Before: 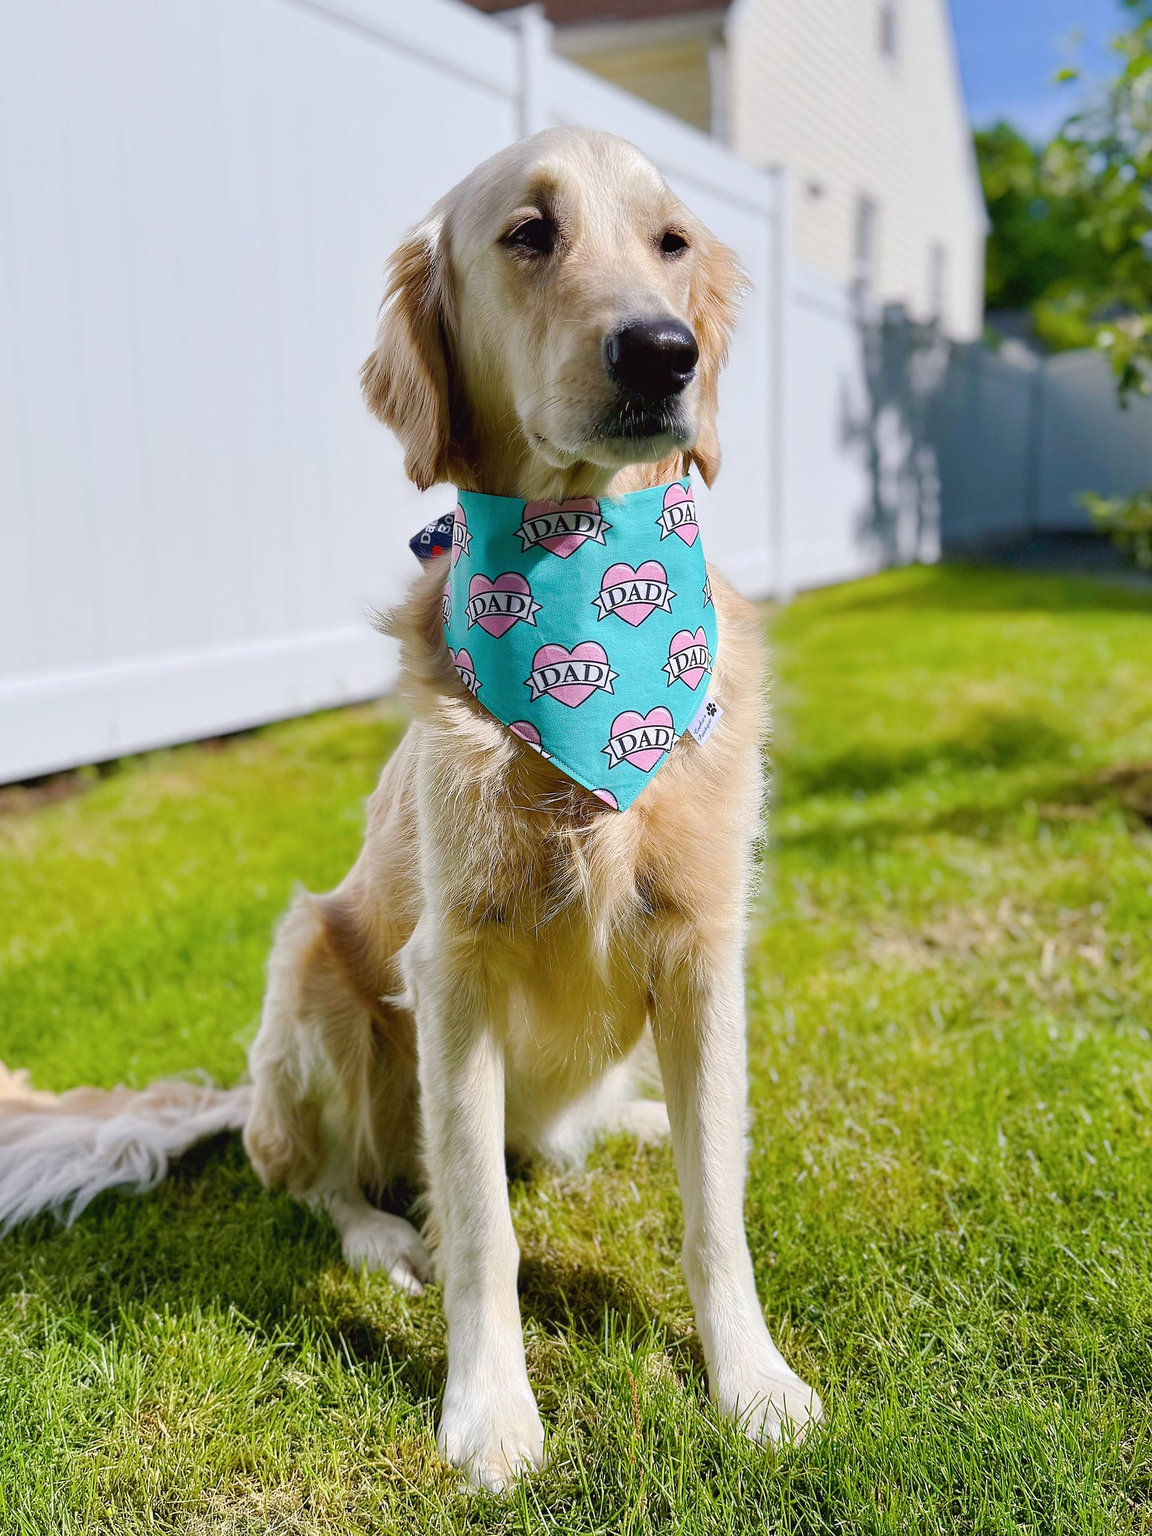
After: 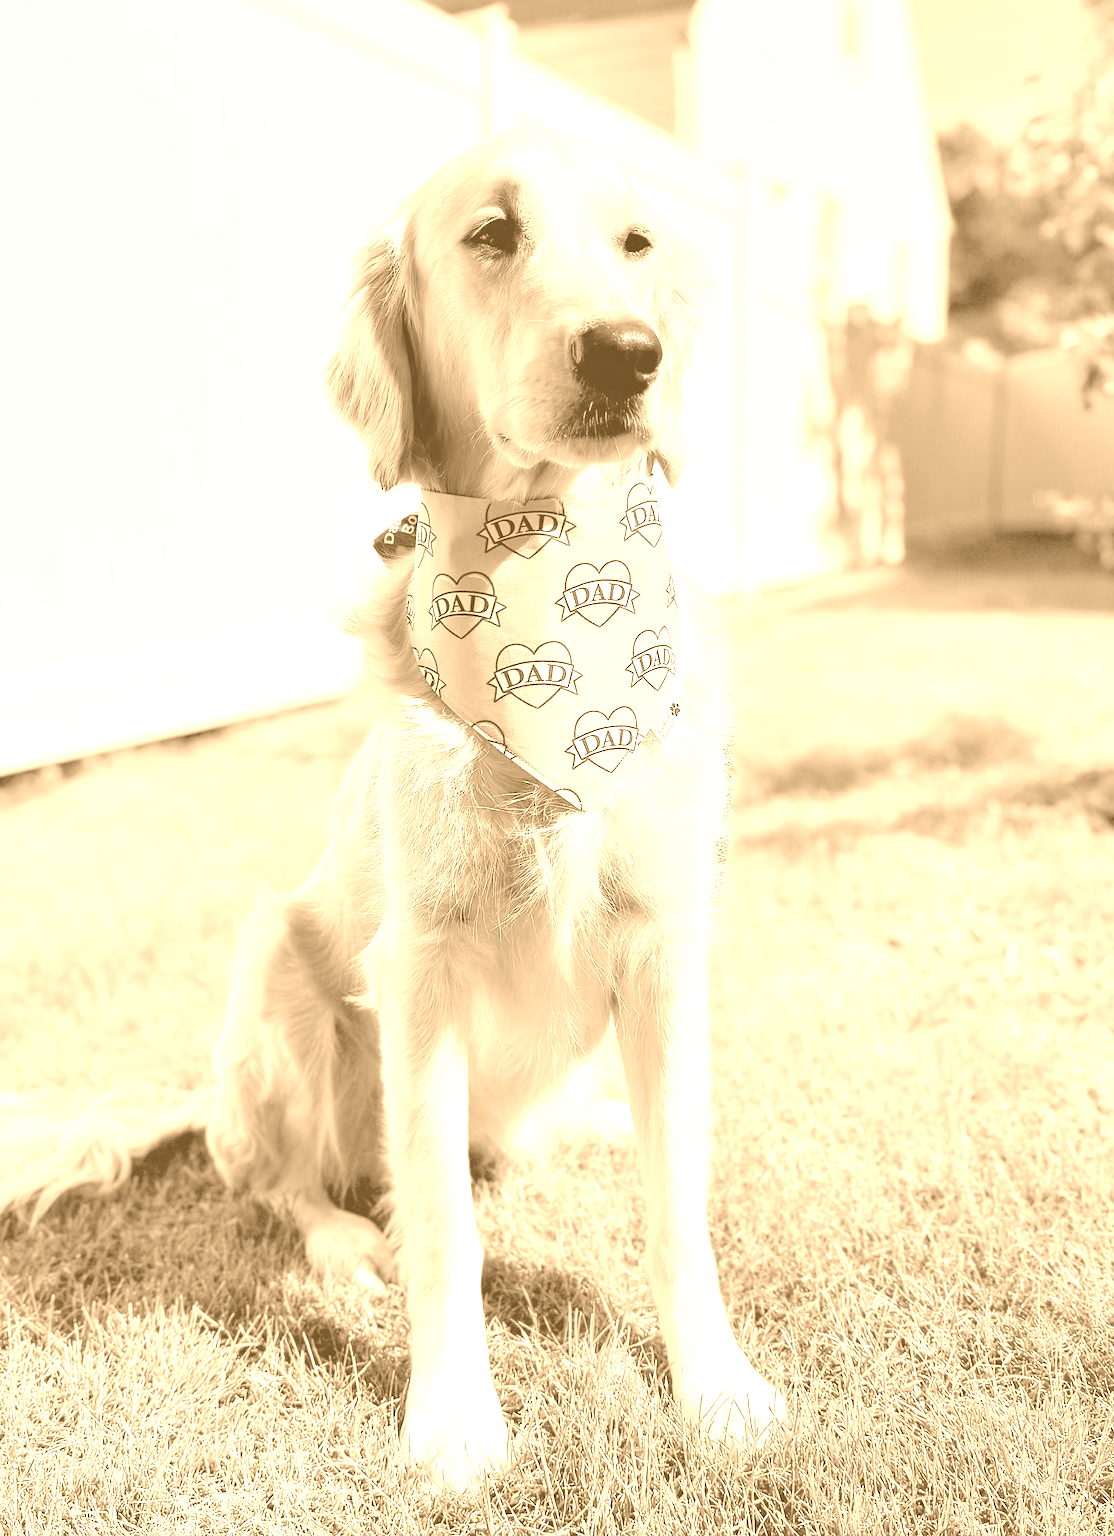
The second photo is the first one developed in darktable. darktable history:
contrast brightness saturation: brightness 0.28
colorize: hue 28.8°, source mix 100%
crop and rotate: left 3.238%
